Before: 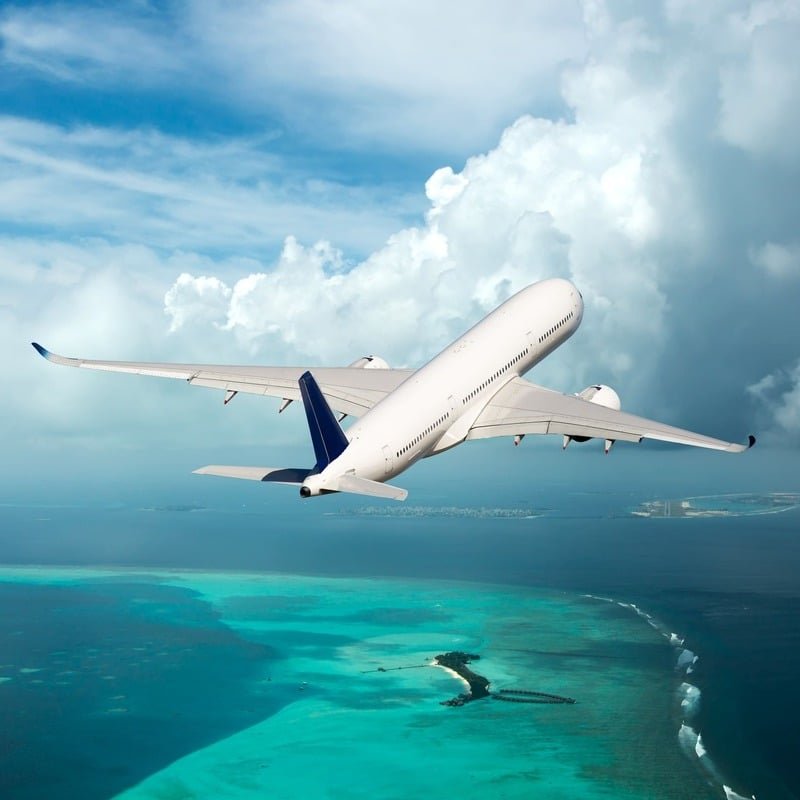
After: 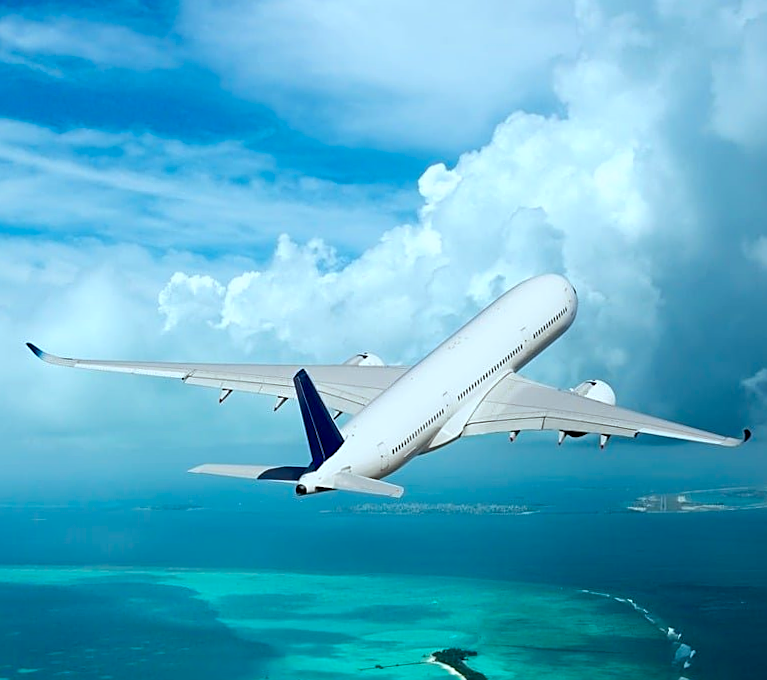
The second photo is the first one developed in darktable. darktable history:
crop and rotate: angle 0.516°, left 0.298%, right 2.855%, bottom 14.233%
sharpen: on, module defaults
color calibration: output R [0.994, 0.059, -0.119, 0], output G [-0.036, 1.09, -0.119, 0], output B [0.078, -0.108, 0.961, 0], gray › normalize channels true, illuminant F (fluorescent), F source F9 (Cool White Deluxe 4150 K) – high CRI, x 0.374, y 0.373, temperature 4162.2 K, gamut compression 0.018
